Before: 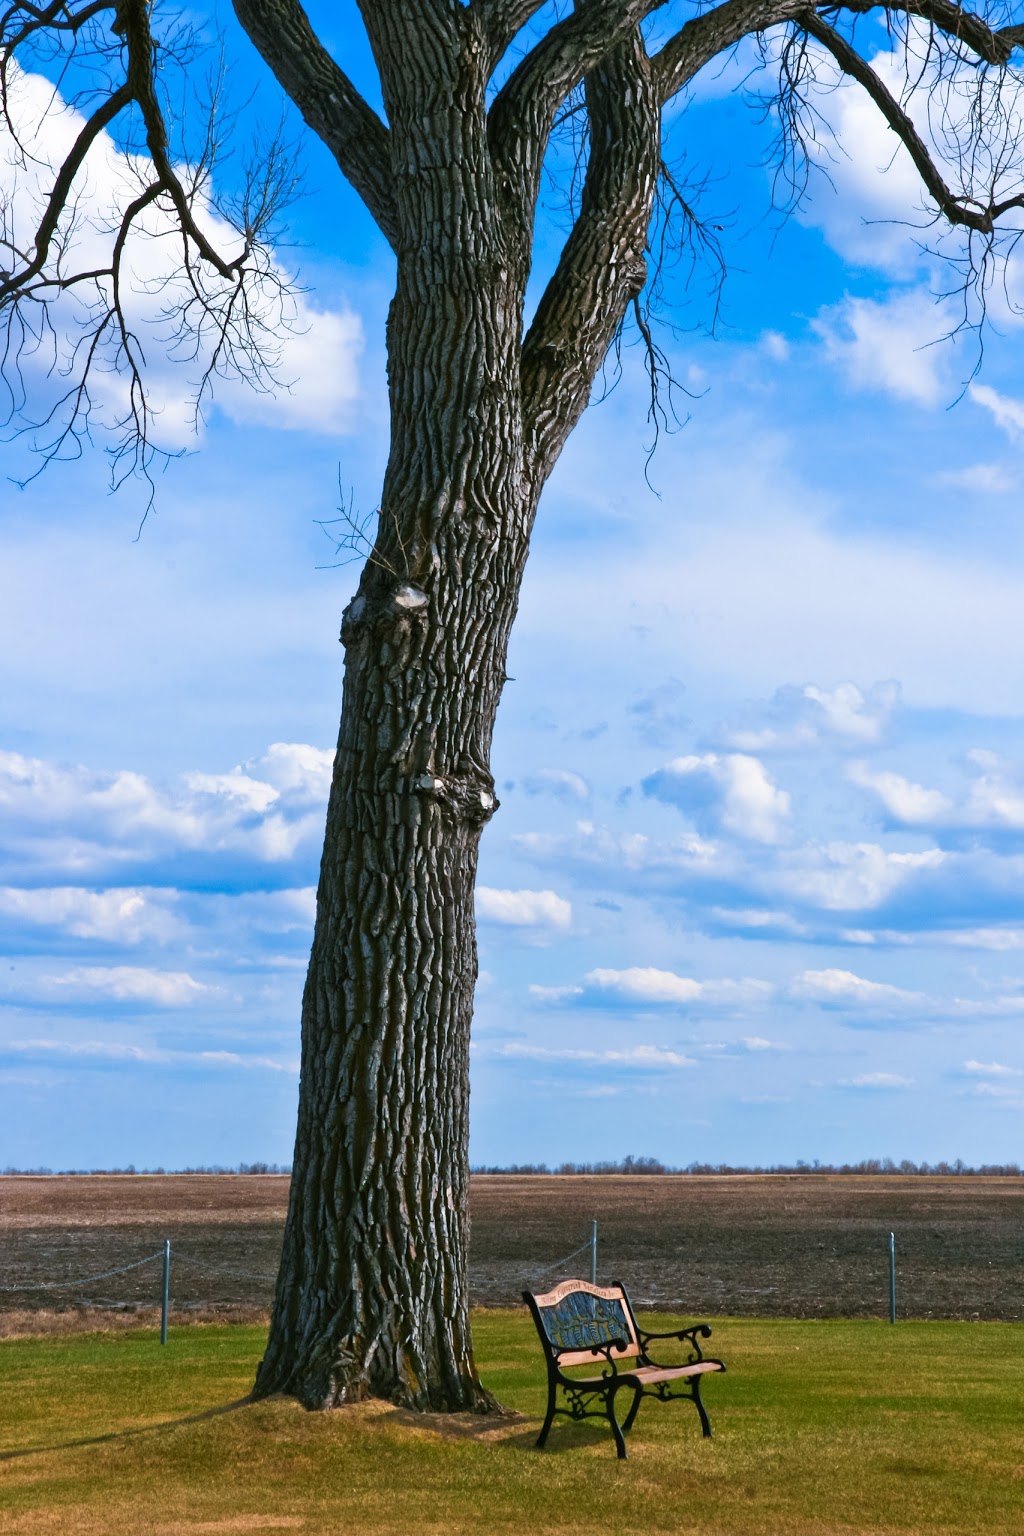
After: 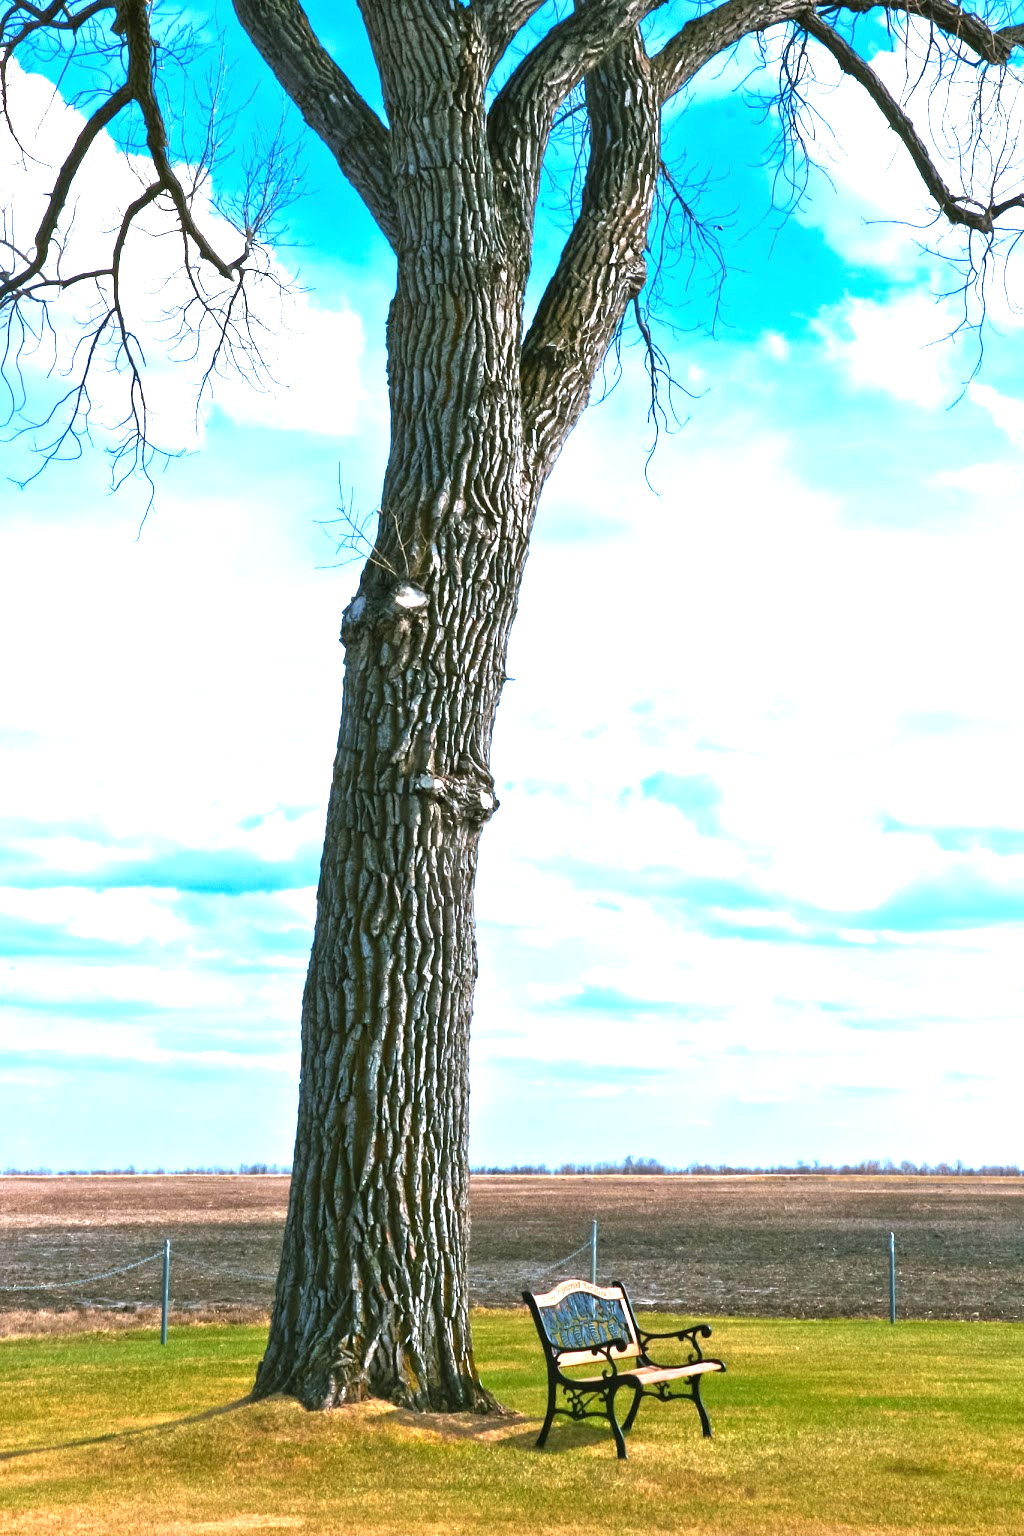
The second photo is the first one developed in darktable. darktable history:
exposure: black level correction 0, exposure 1.468 EV, compensate exposure bias true, compensate highlight preservation false
